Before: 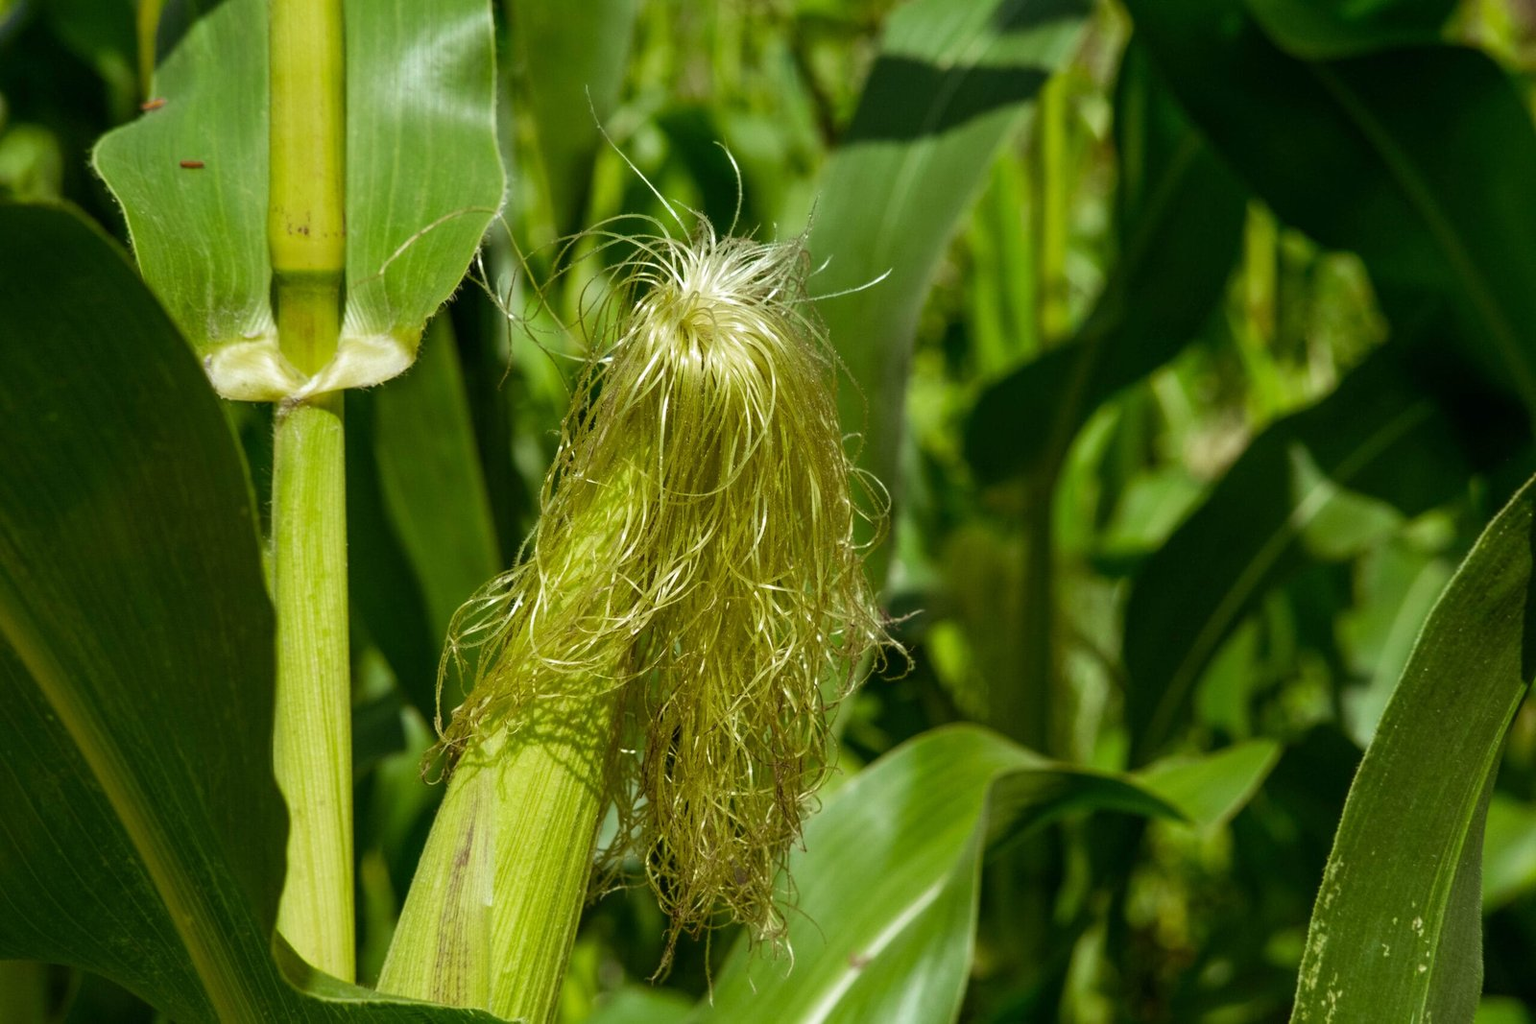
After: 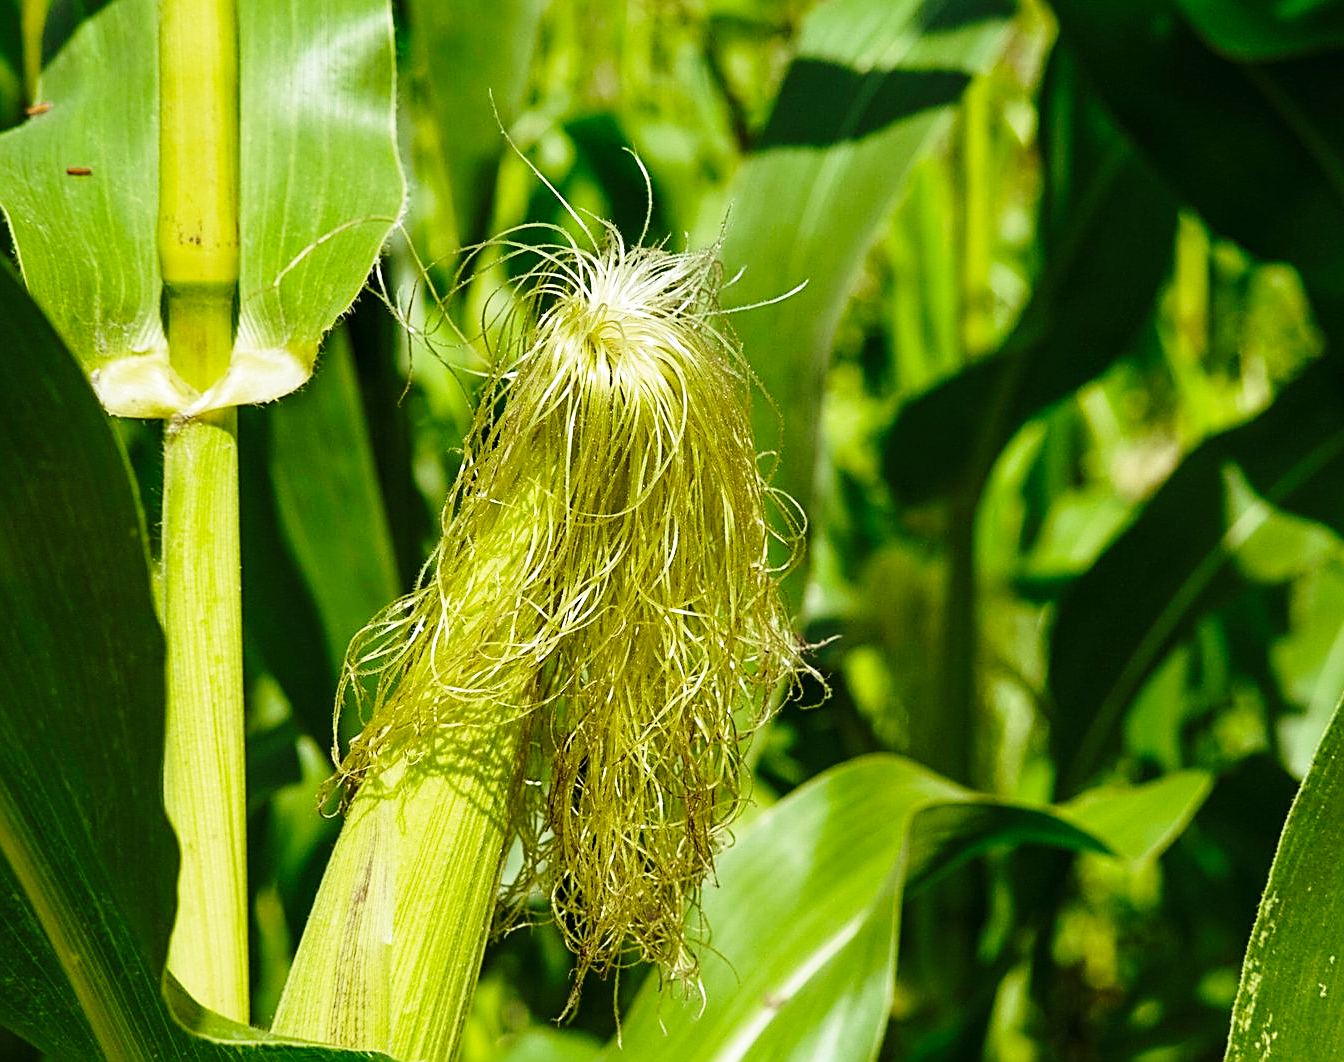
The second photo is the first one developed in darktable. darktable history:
crop: left 7.598%, right 7.873%
sharpen: amount 0.901
base curve: curves: ch0 [(0, 0) (0.028, 0.03) (0.121, 0.232) (0.46, 0.748) (0.859, 0.968) (1, 1)], preserve colors none
